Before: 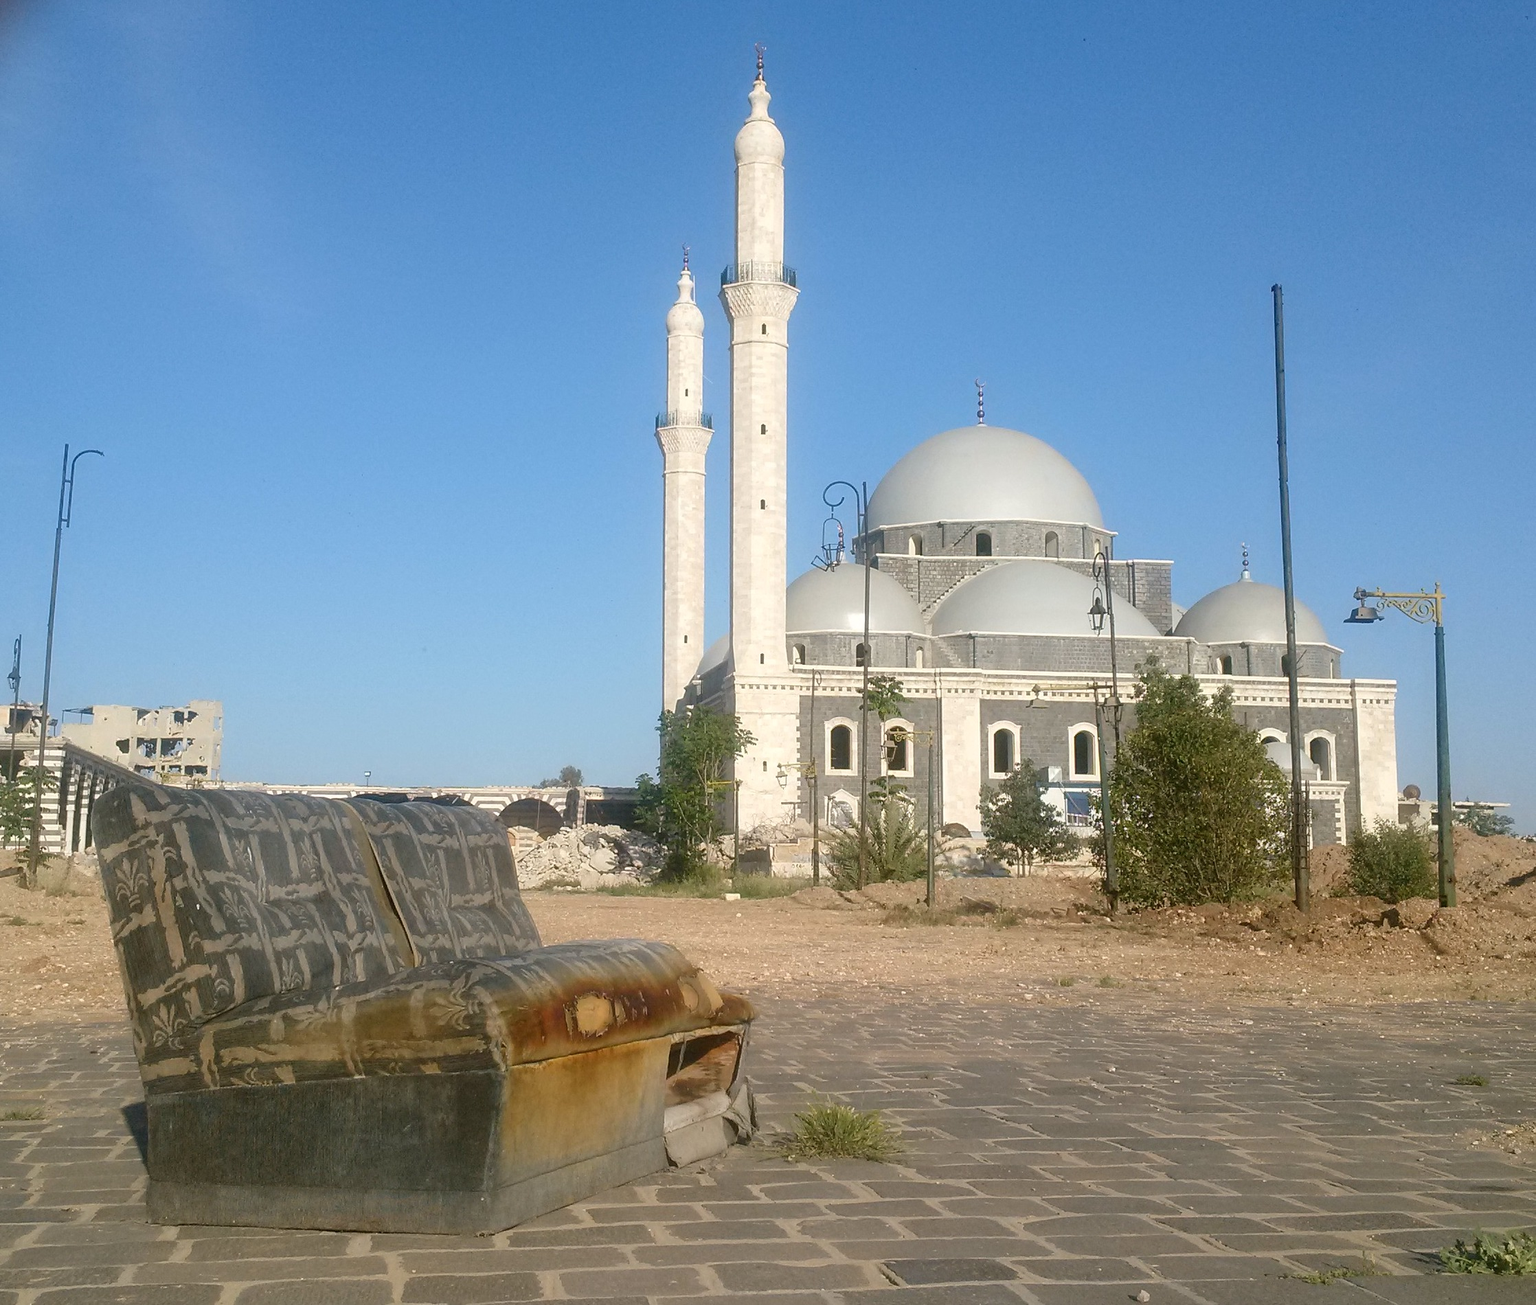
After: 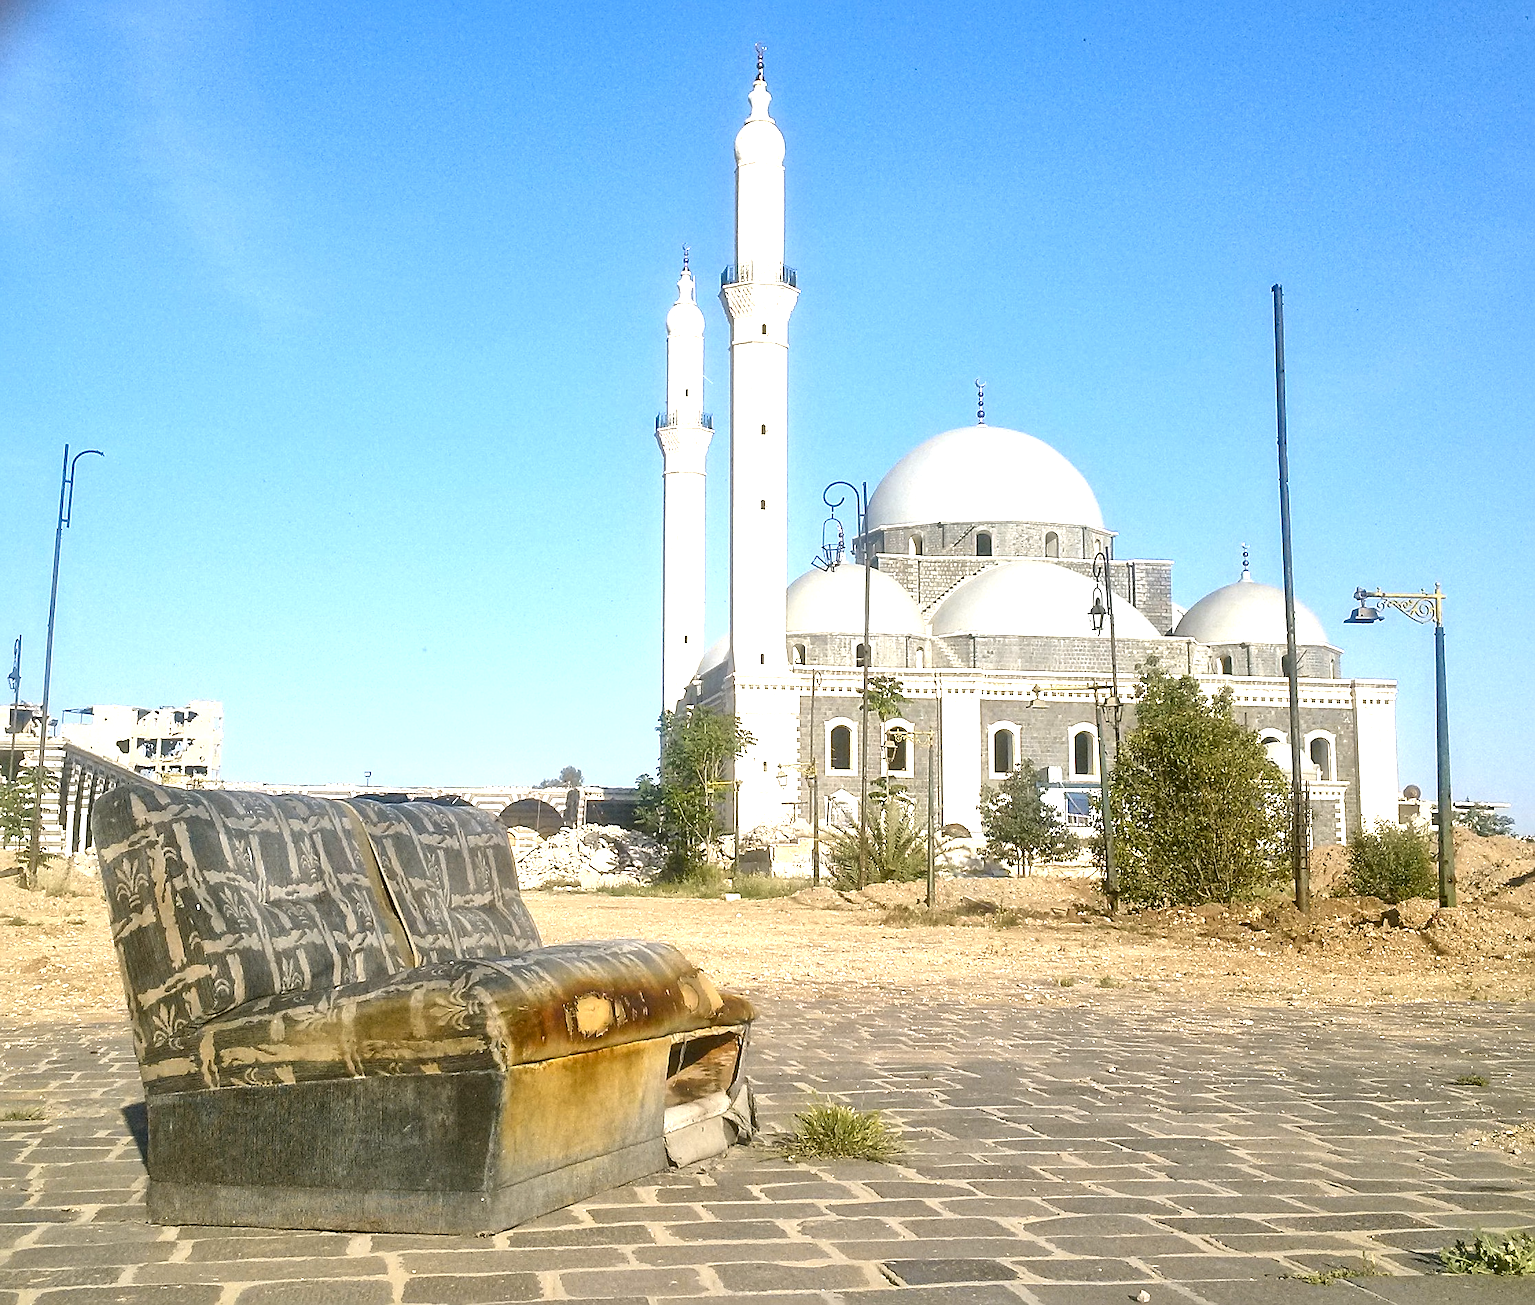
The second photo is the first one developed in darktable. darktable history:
exposure: black level correction 0, exposure 1 EV, compensate exposure bias true, compensate highlight preservation false
sharpen: on, module defaults
color contrast: green-magenta contrast 0.8, blue-yellow contrast 1.1, unbound 0
local contrast: mode bilateral grid, contrast 20, coarseness 50, detail 159%, midtone range 0.2
